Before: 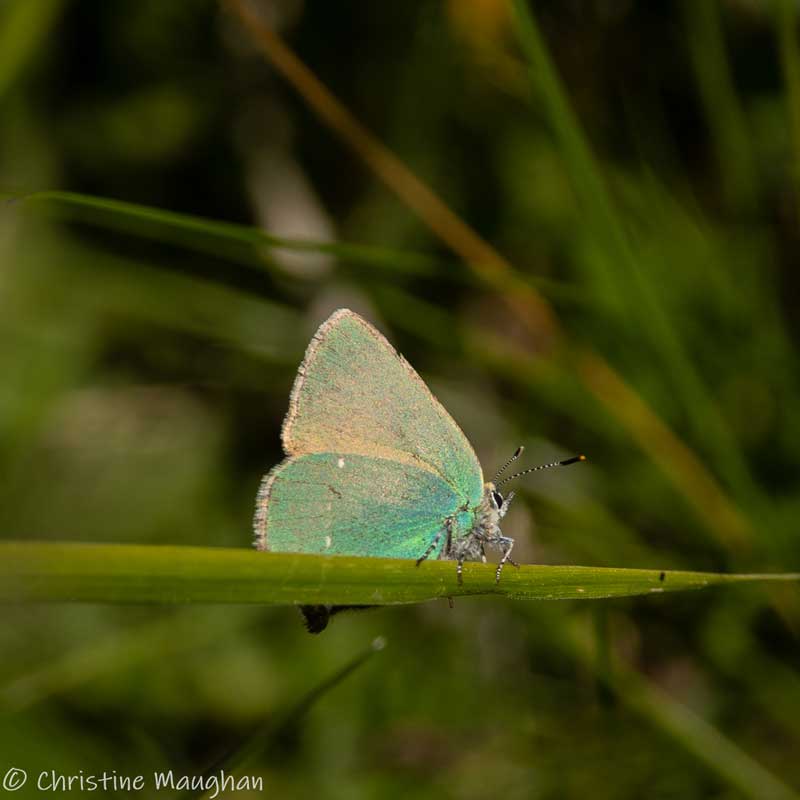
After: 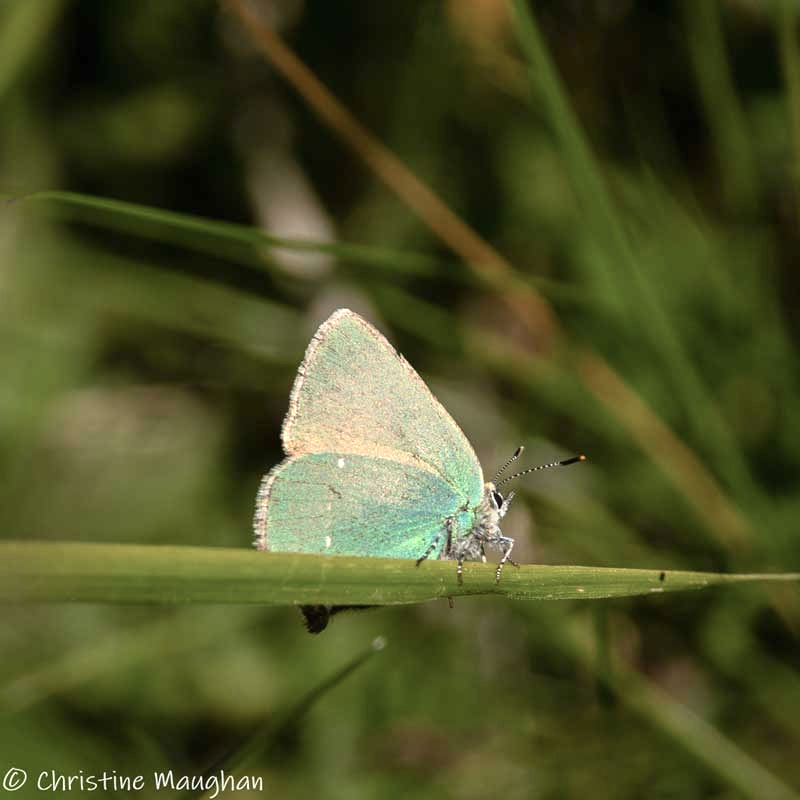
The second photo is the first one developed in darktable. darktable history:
color balance rgb: linear chroma grading › shadows -1.719%, linear chroma grading › highlights -14.509%, linear chroma grading › global chroma -9.374%, linear chroma grading › mid-tones -10.212%, perceptual saturation grading › global saturation -2.085%, perceptual saturation grading › highlights -7.713%, perceptual saturation grading › mid-tones 7.69%, perceptual saturation grading › shadows 3.914%
exposure: black level correction 0, exposure 0.699 EV, compensate exposure bias true, compensate highlight preservation false
levels: levels [0, 0.498, 0.996]
